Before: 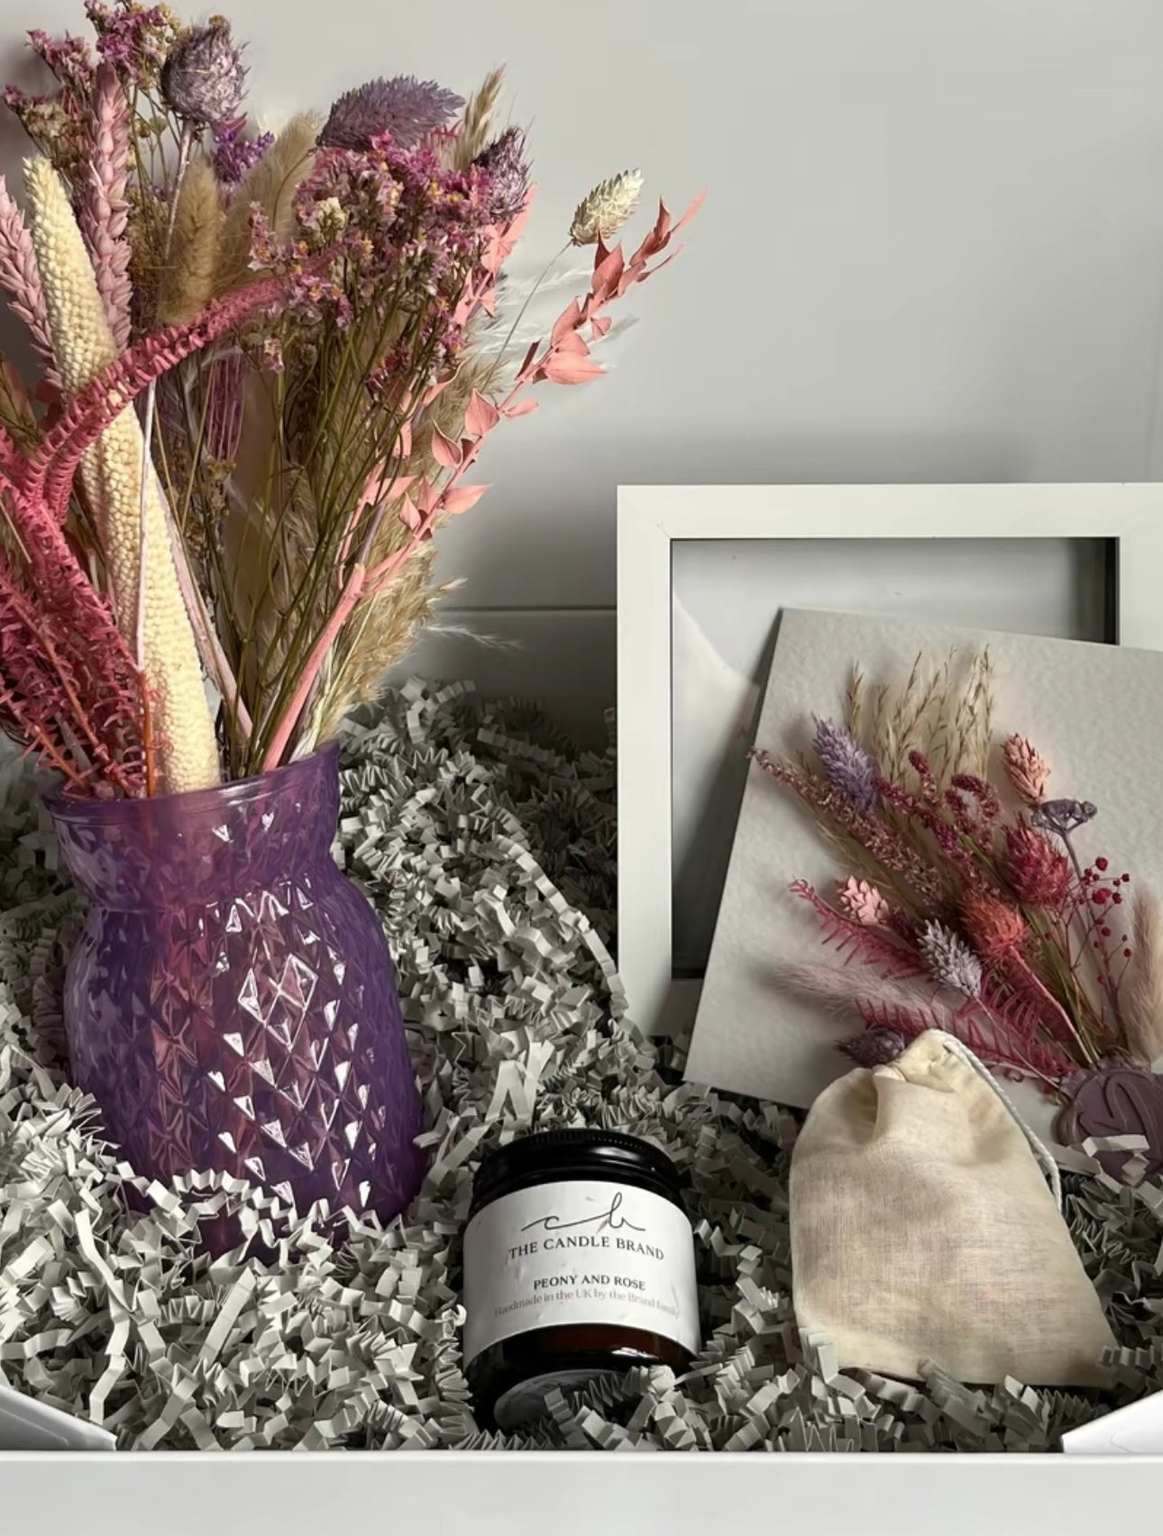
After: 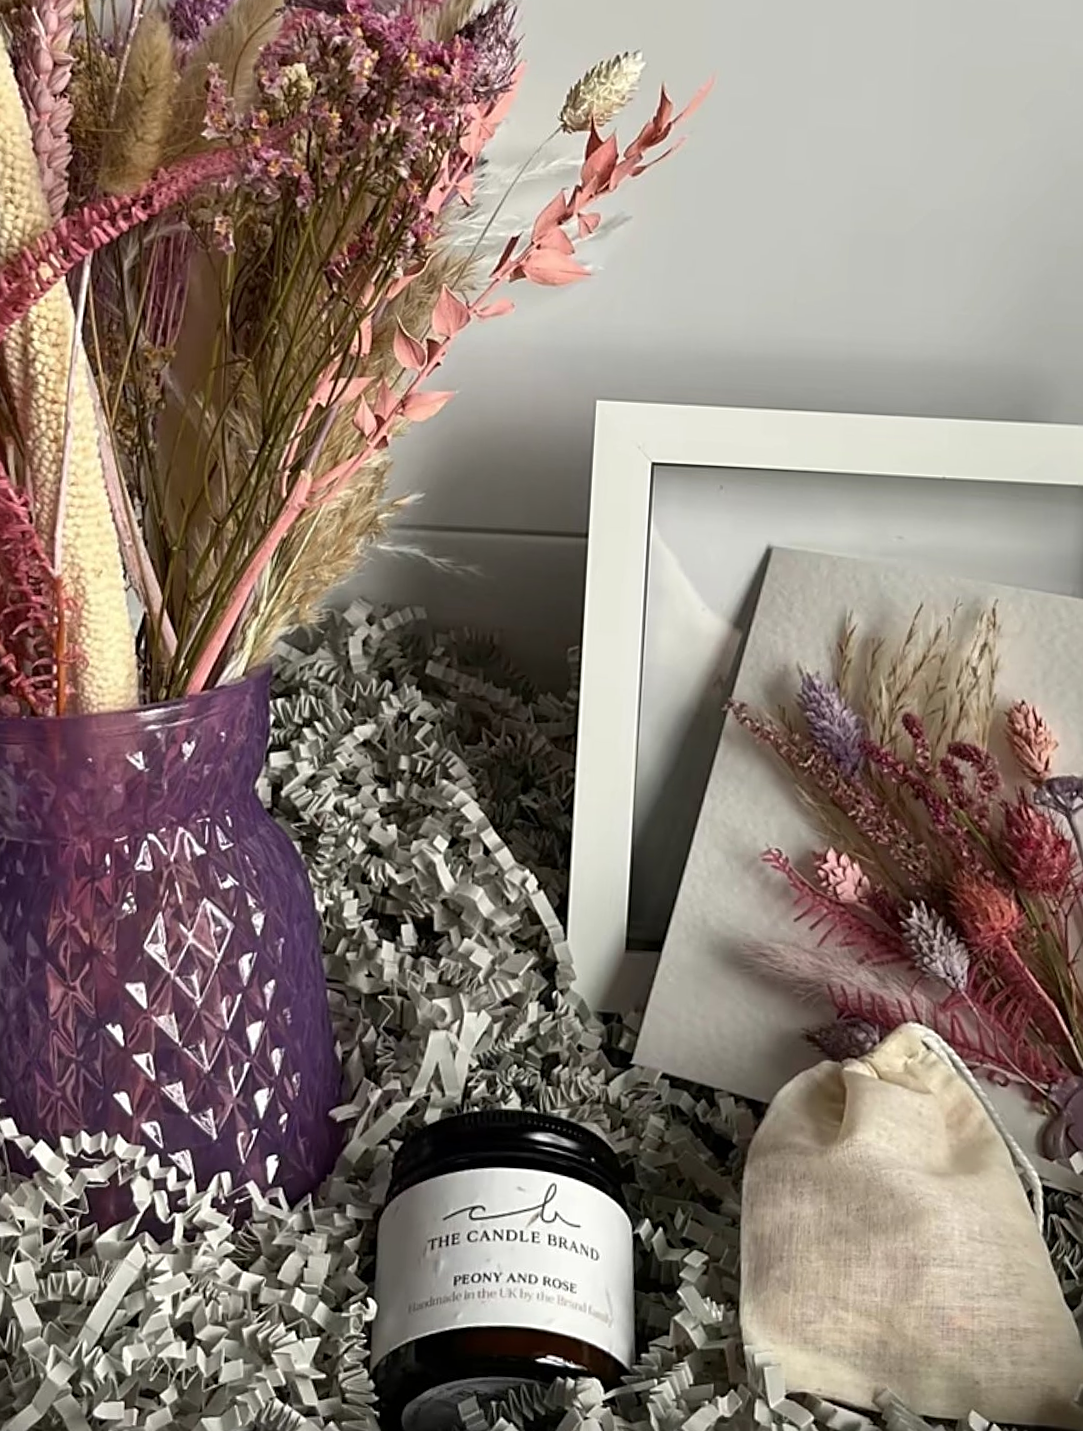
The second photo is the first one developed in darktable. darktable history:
crop and rotate: angle -3.27°, left 5.211%, top 5.211%, right 4.607%, bottom 4.607%
rotate and perspective: automatic cropping original format, crop left 0, crop top 0
sharpen: on, module defaults
